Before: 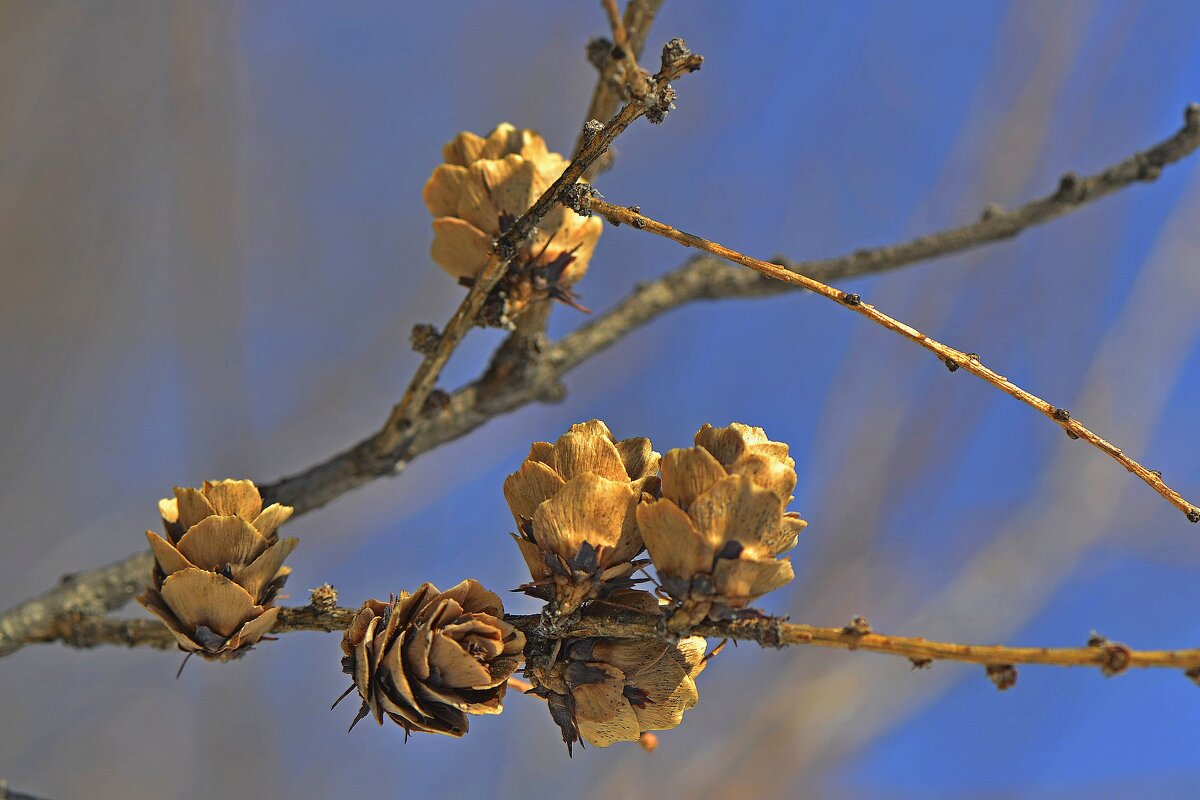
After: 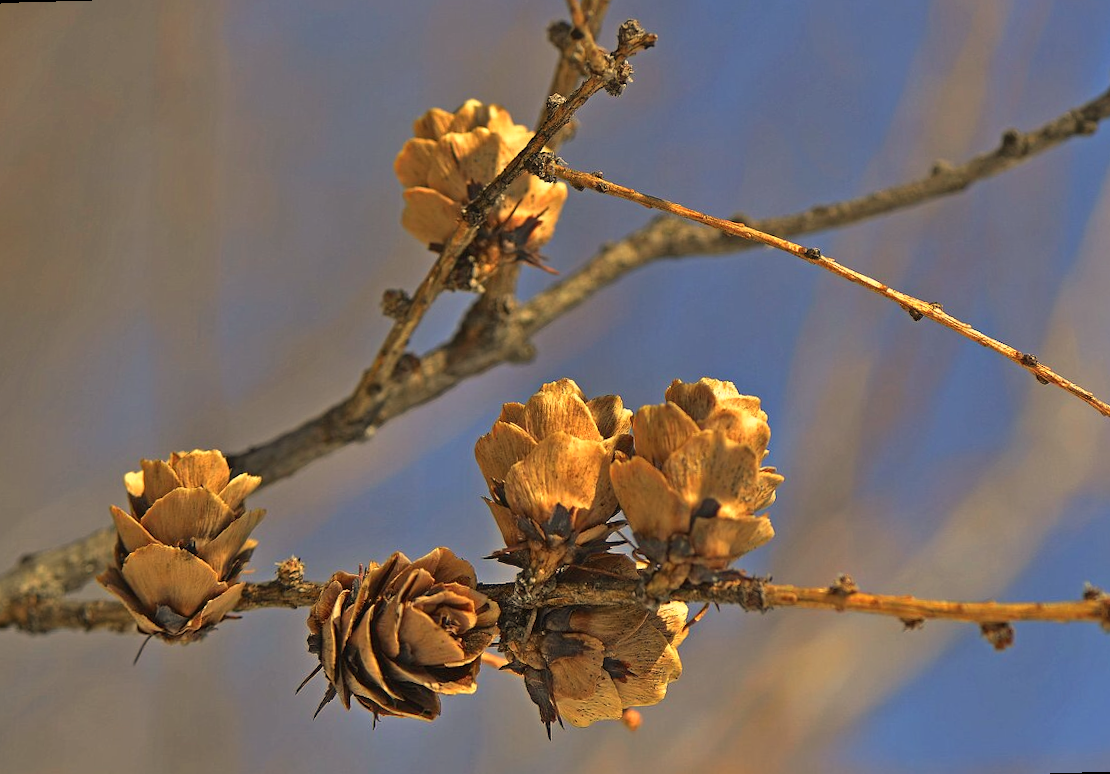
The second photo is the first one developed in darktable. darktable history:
white balance: red 1.123, blue 0.83
rotate and perspective: rotation -1.68°, lens shift (vertical) -0.146, crop left 0.049, crop right 0.912, crop top 0.032, crop bottom 0.96
